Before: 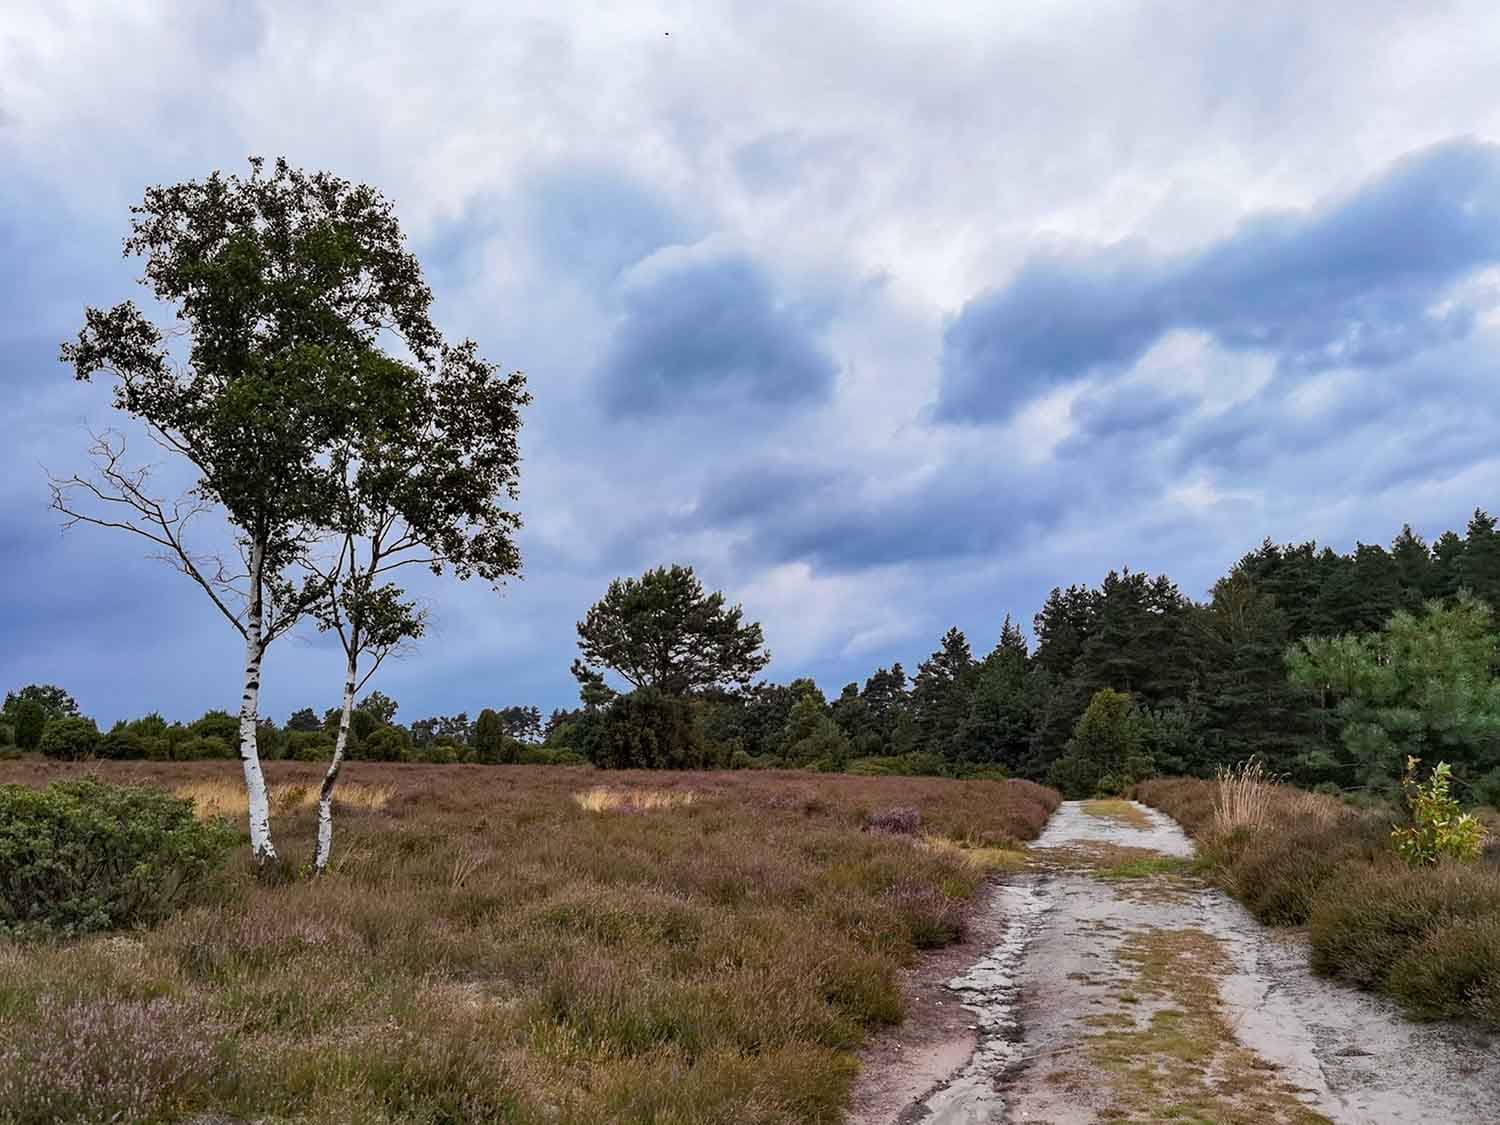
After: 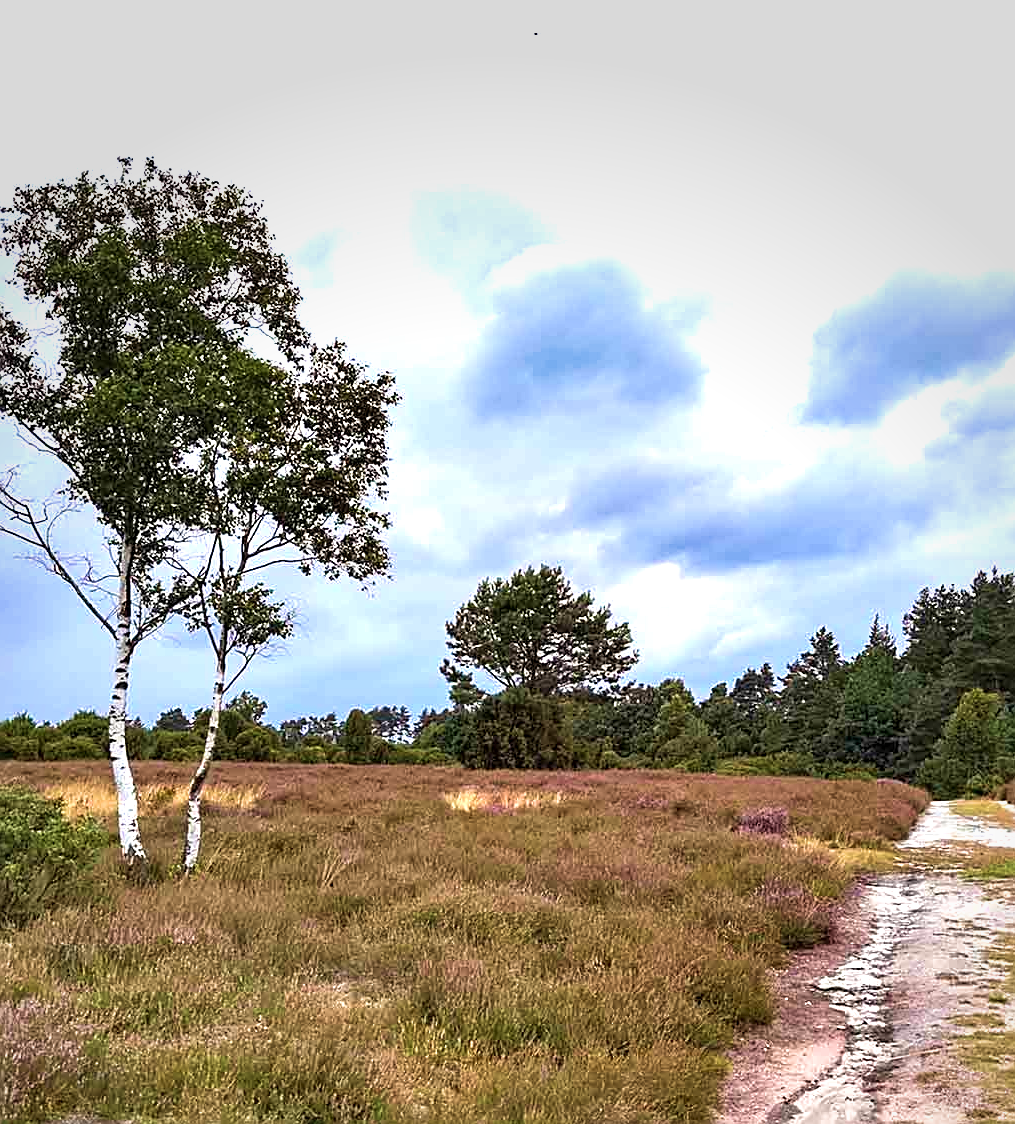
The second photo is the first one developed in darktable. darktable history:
crop and rotate: left 8.781%, right 23.52%
color calibration: gray › normalize channels true, x 0.342, y 0.356, temperature 5099.88 K, gamut compression 0.004
velvia: strength 44.37%
exposure: black level correction 0, exposure 1 EV, compensate exposure bias true, compensate highlight preservation false
vignetting: brightness -0.303, saturation -0.064, center (-0.026, 0.4)
tone equalizer: edges refinement/feathering 500, mask exposure compensation -1.57 EV, preserve details no
sharpen: on, module defaults
